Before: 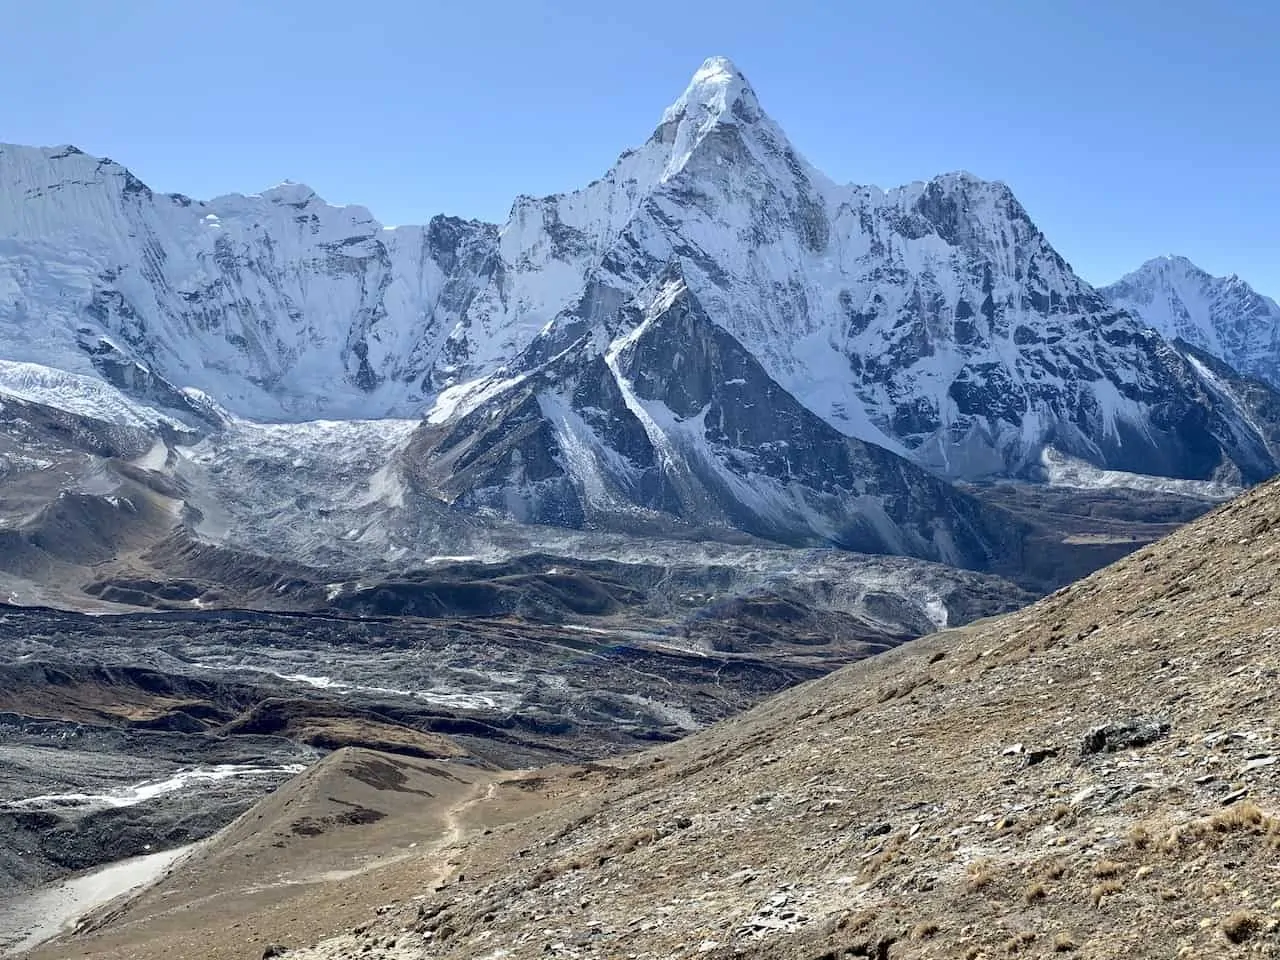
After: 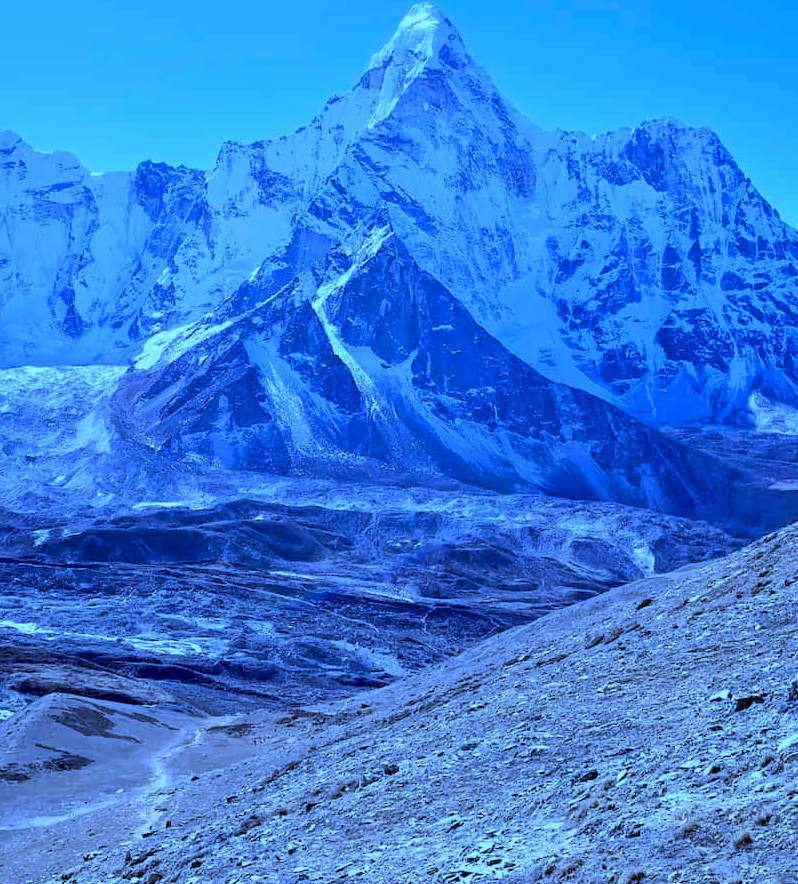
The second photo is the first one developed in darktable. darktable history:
crop and rotate: left 22.918%, top 5.629%, right 14.711%, bottom 2.247%
white balance: red 0.766, blue 1.537
color calibration: illuminant custom, x 0.39, y 0.392, temperature 3856.94 K
